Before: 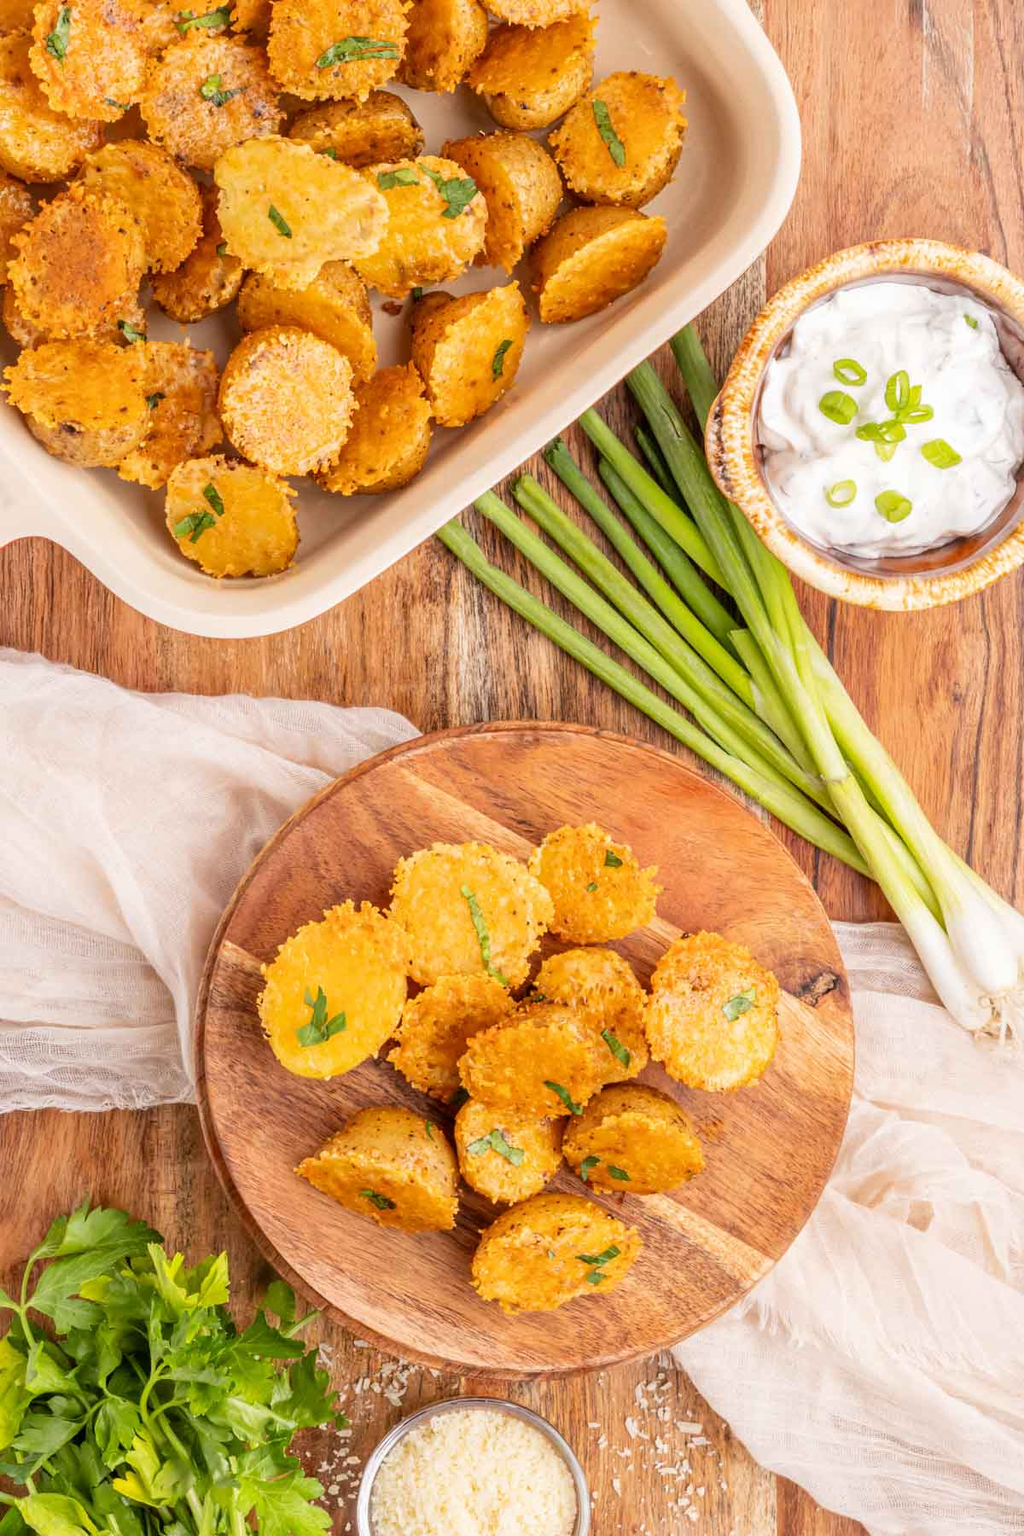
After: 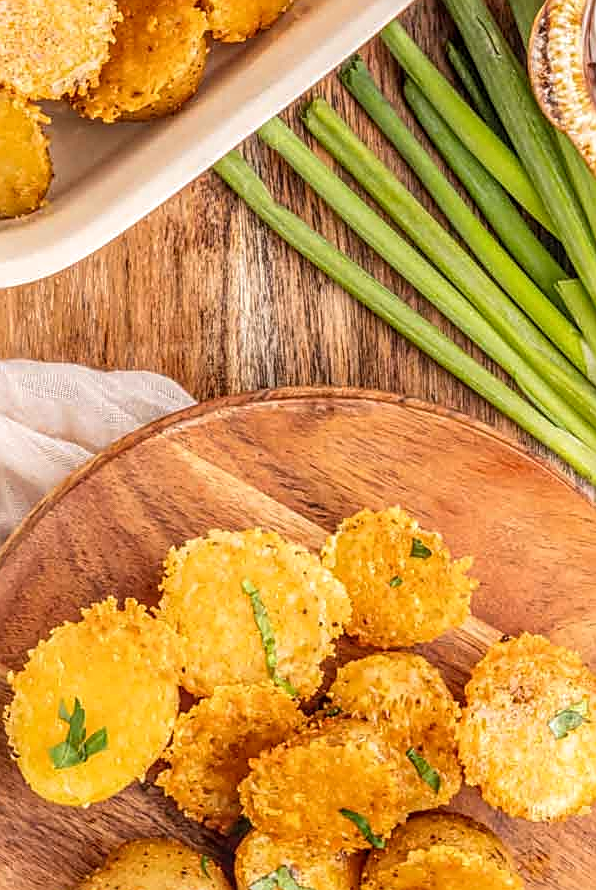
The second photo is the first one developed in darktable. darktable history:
sharpen: amount 0.599
crop: left 24.862%, top 25.484%, right 25.455%, bottom 25.064%
tone equalizer: mask exposure compensation -0.486 EV
local contrast: highlights 5%, shadows 5%, detail 133%
